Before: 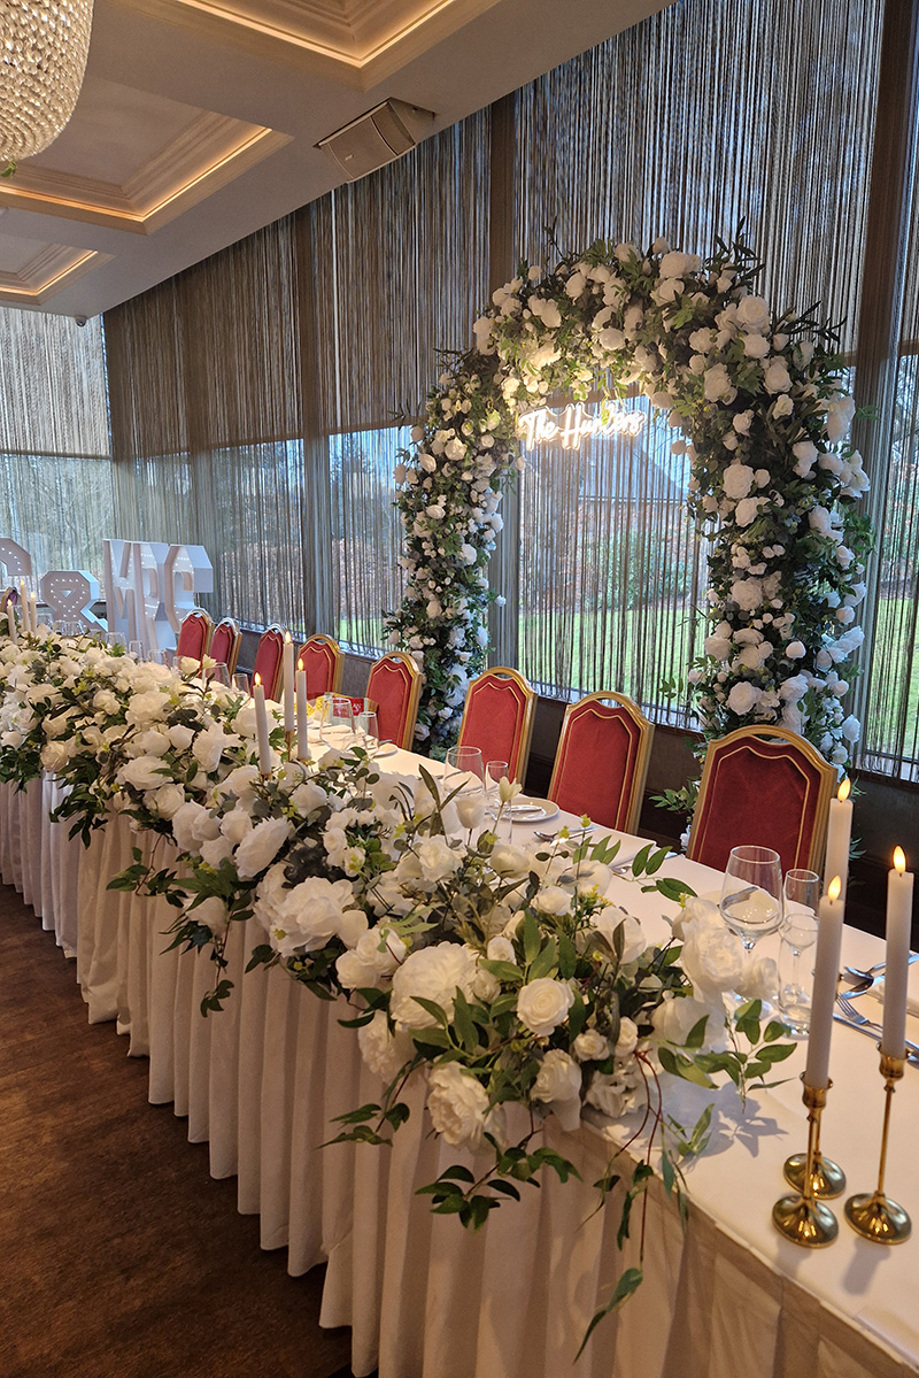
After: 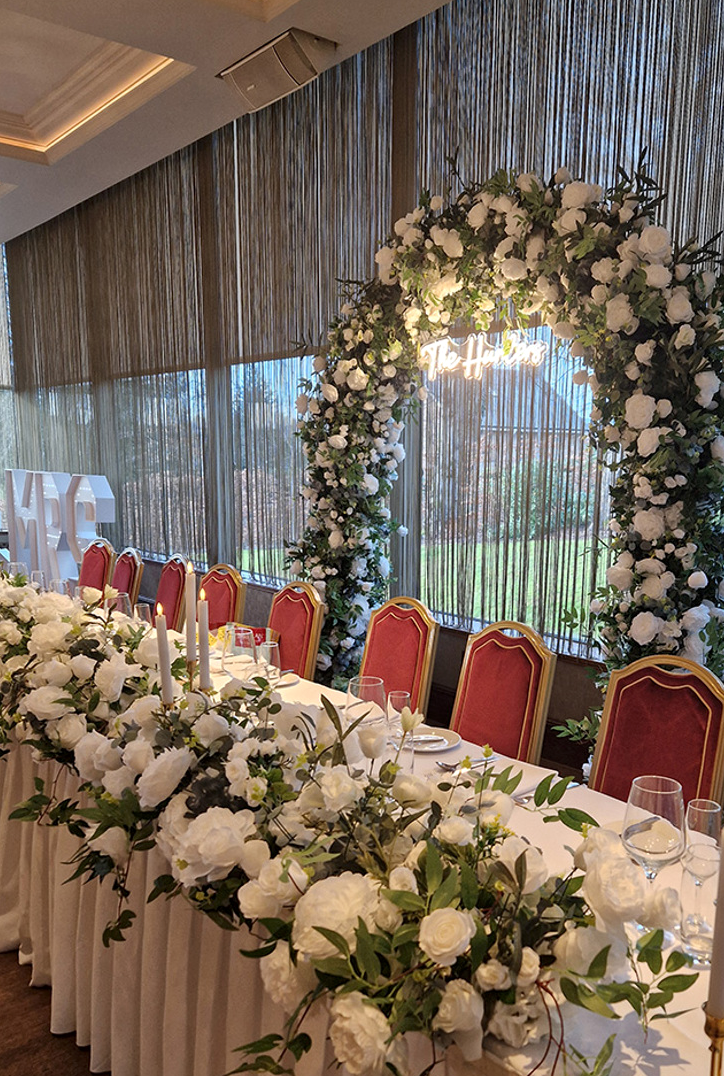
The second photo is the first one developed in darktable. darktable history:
local contrast: mode bilateral grid, contrast 20, coarseness 50, detail 120%, midtone range 0.2
crop and rotate: left 10.77%, top 5.1%, right 10.41%, bottom 16.76%
